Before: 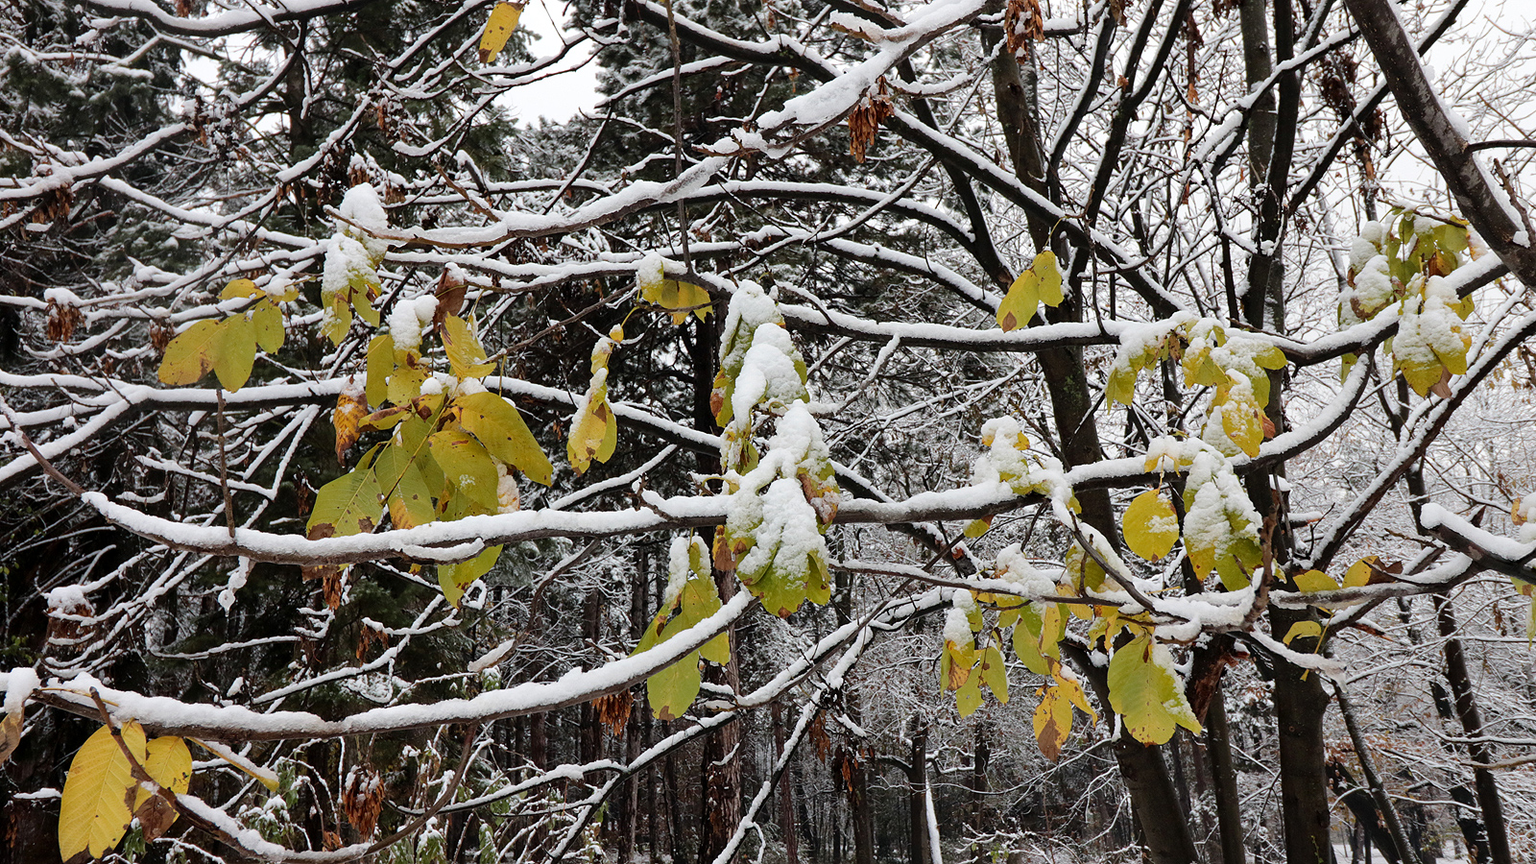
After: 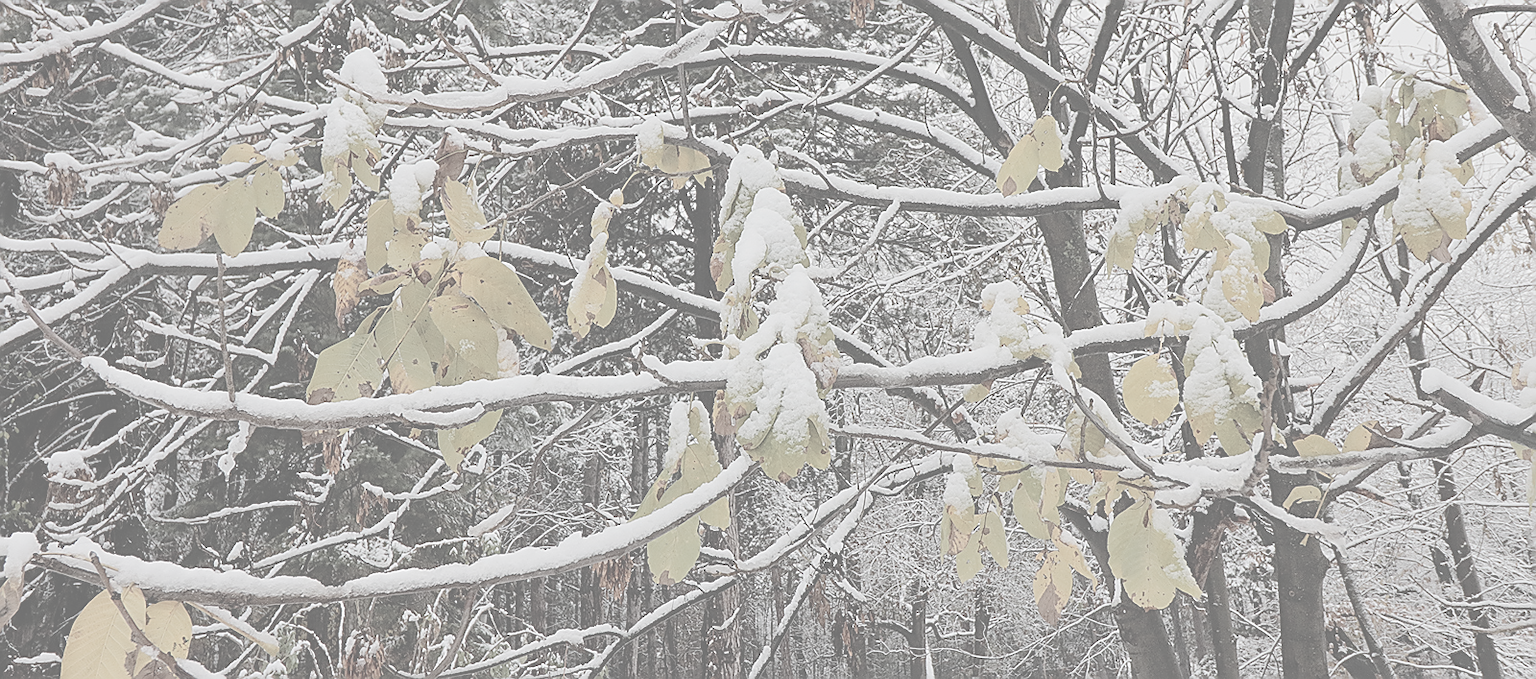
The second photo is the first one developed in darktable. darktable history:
contrast brightness saturation: contrast -0.32, brightness 0.75, saturation -0.78
crop and rotate: top 15.774%, bottom 5.506%
sharpen: radius 1.4, amount 1.25, threshold 0.7
